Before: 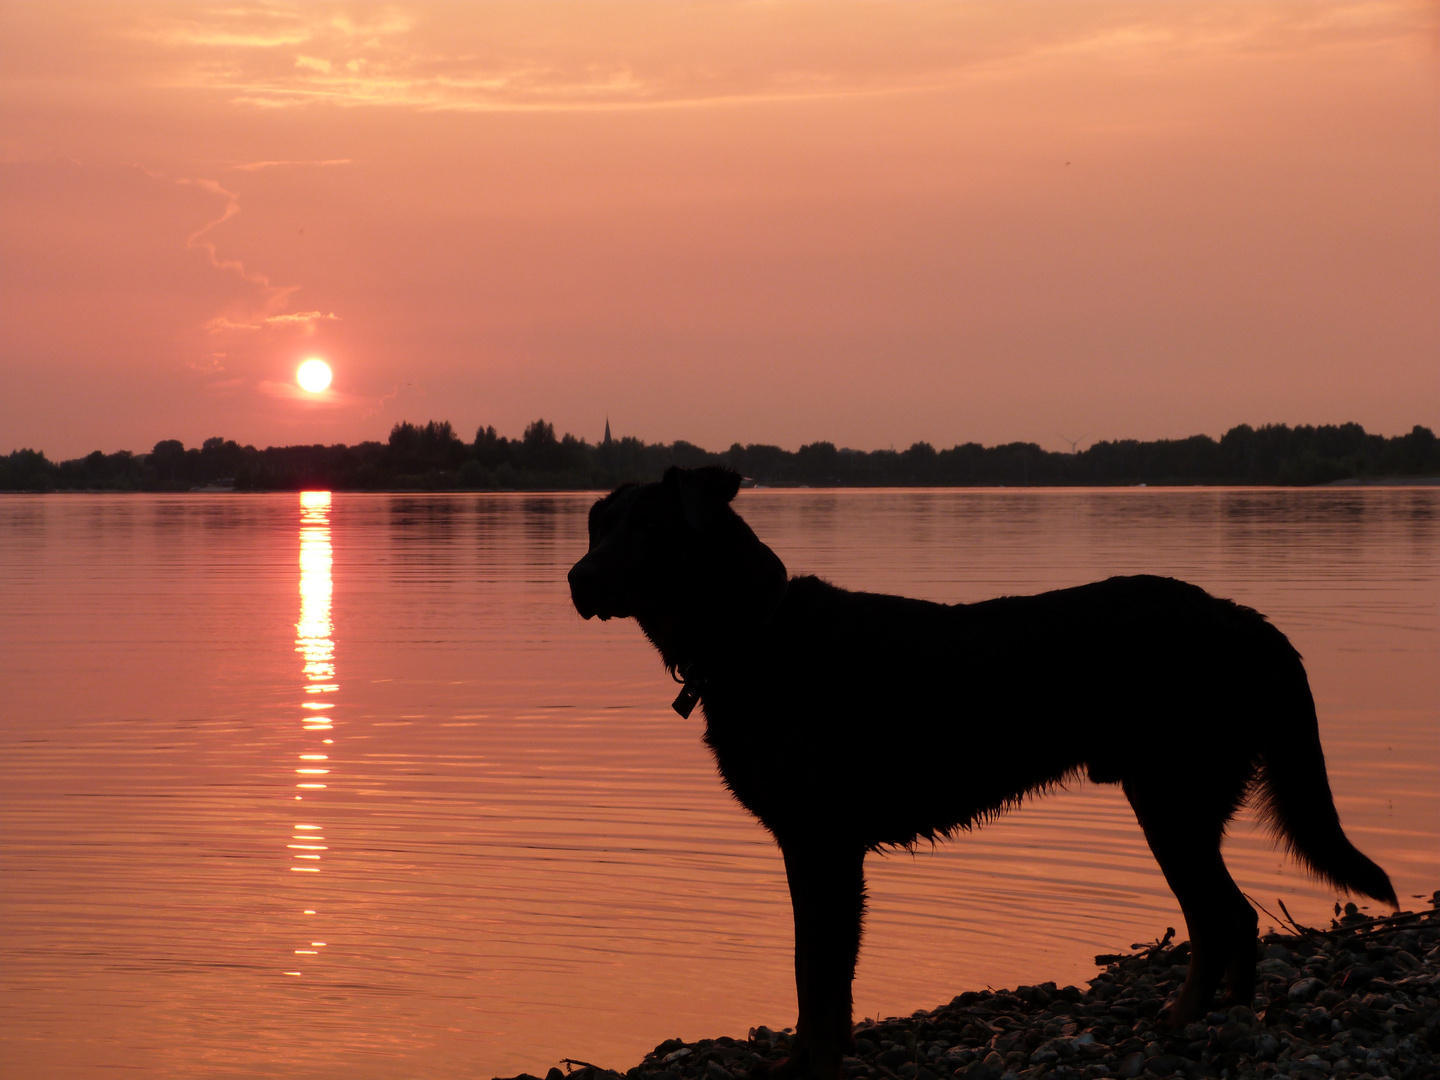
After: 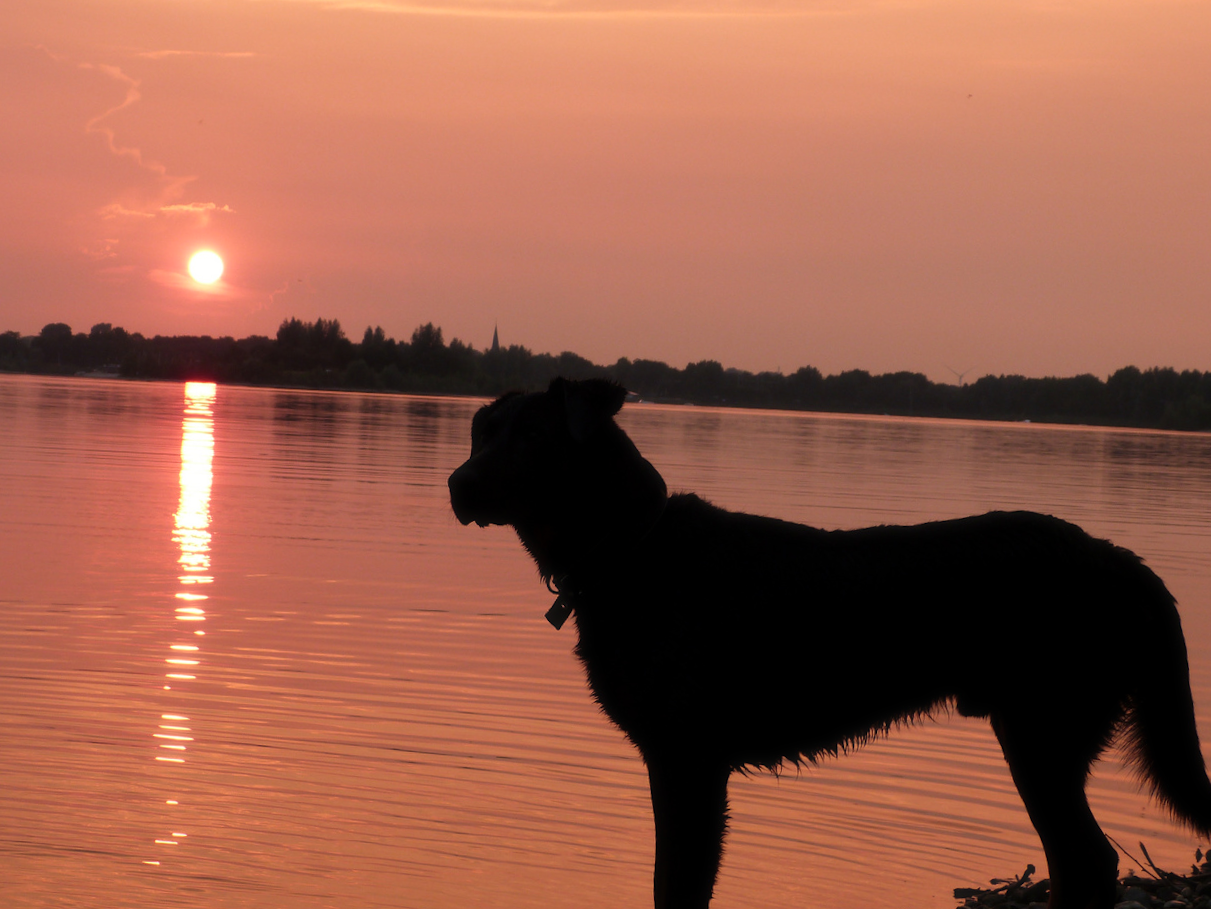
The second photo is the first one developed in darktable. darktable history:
velvia: strength 9.26%
crop and rotate: angle -3.11°, left 5.237%, top 5.178%, right 4.638%, bottom 4.644%
haze removal: strength -0.114, compatibility mode true, adaptive false
